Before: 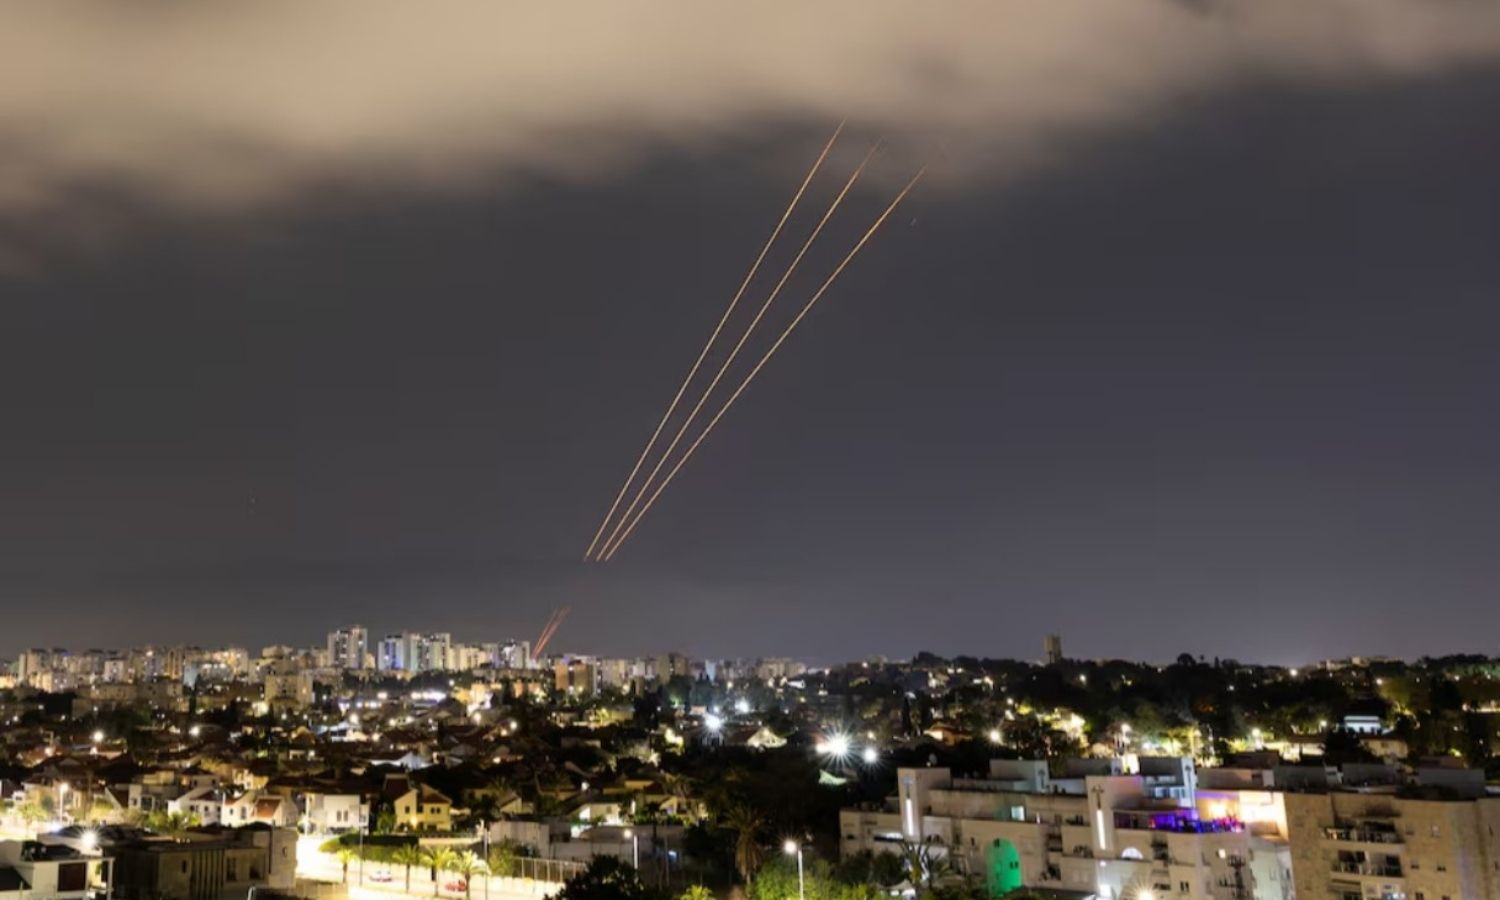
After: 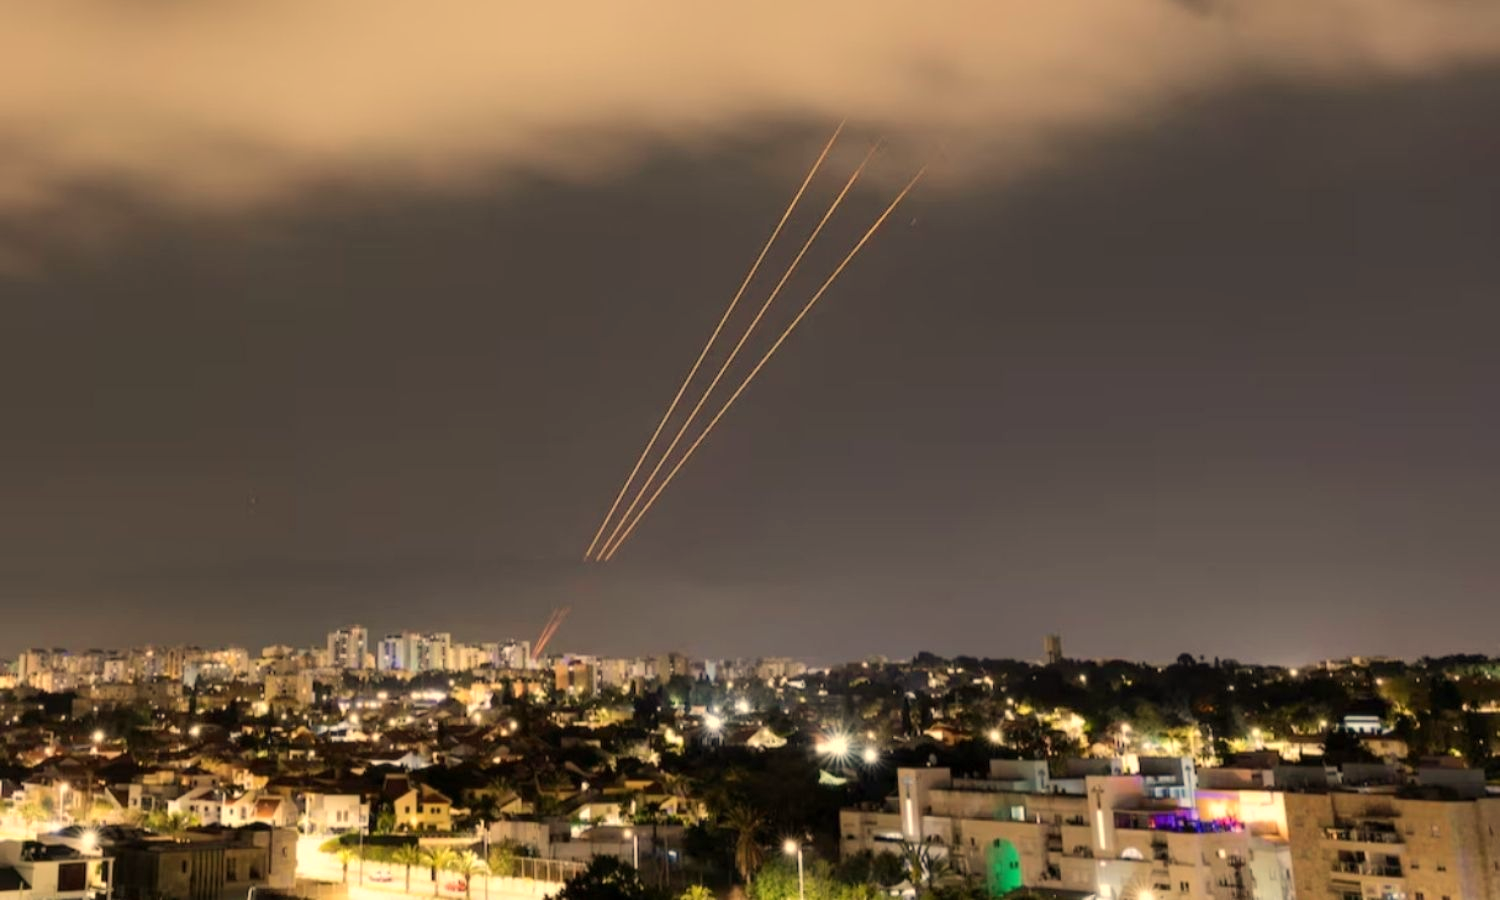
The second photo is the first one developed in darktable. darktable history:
white balance: red 1.123, blue 0.83
base curve: curves: ch0 [(0, 0) (0.262, 0.32) (0.722, 0.705) (1, 1)]
